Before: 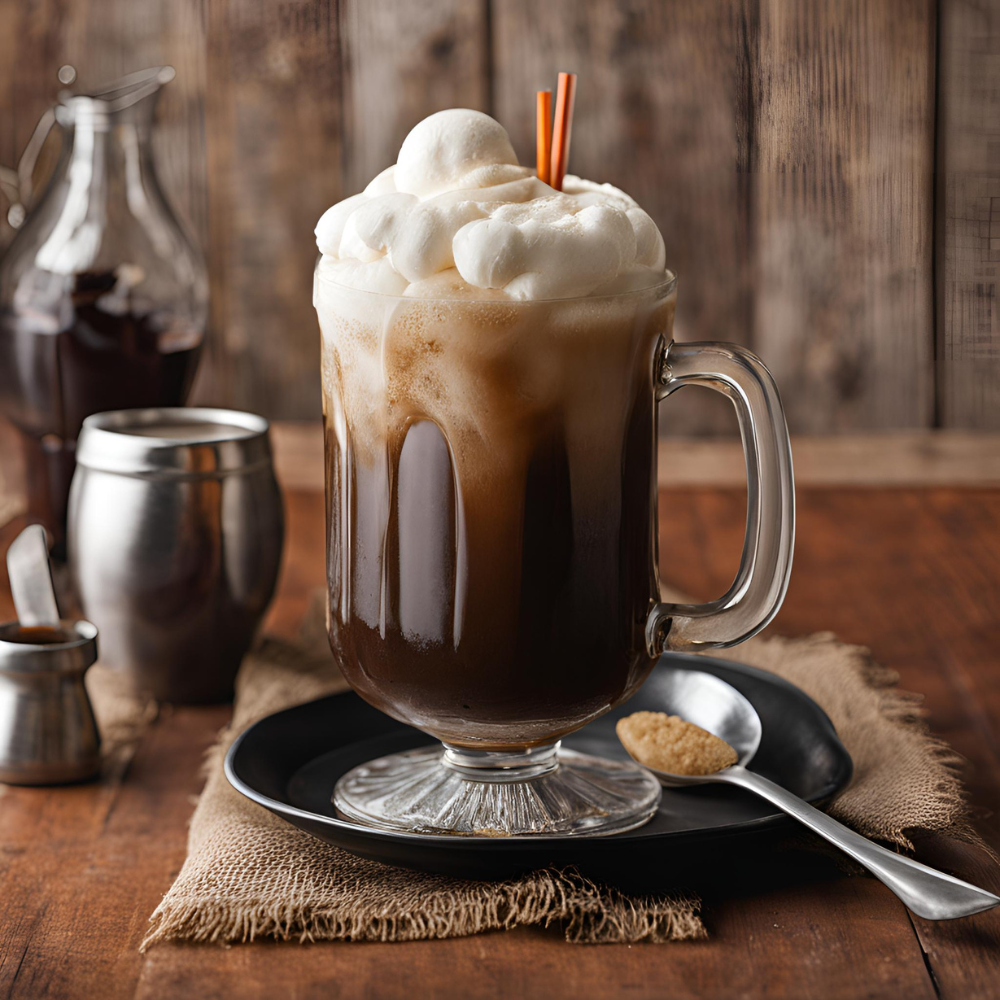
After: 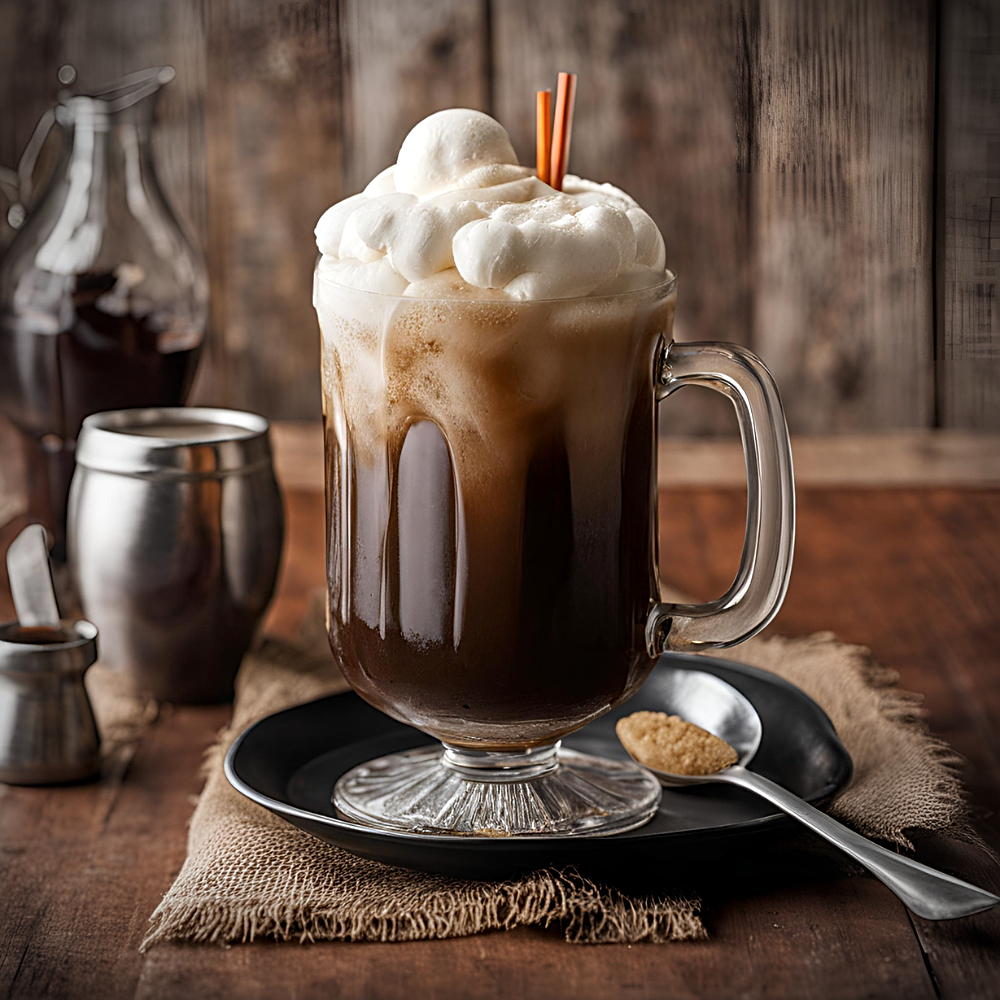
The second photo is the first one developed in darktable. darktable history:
local contrast: on, module defaults
vignetting: fall-off start 79.9%, brightness -0.73, saturation -0.477
sharpen: on, module defaults
